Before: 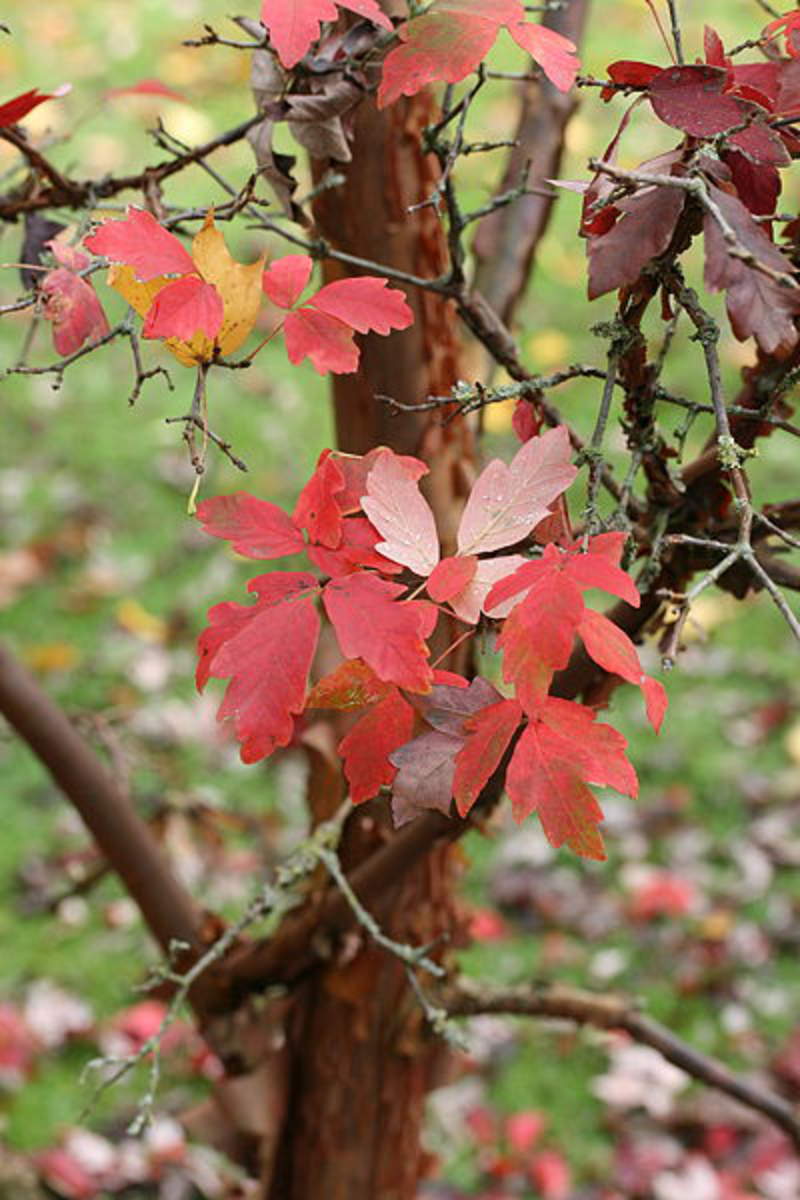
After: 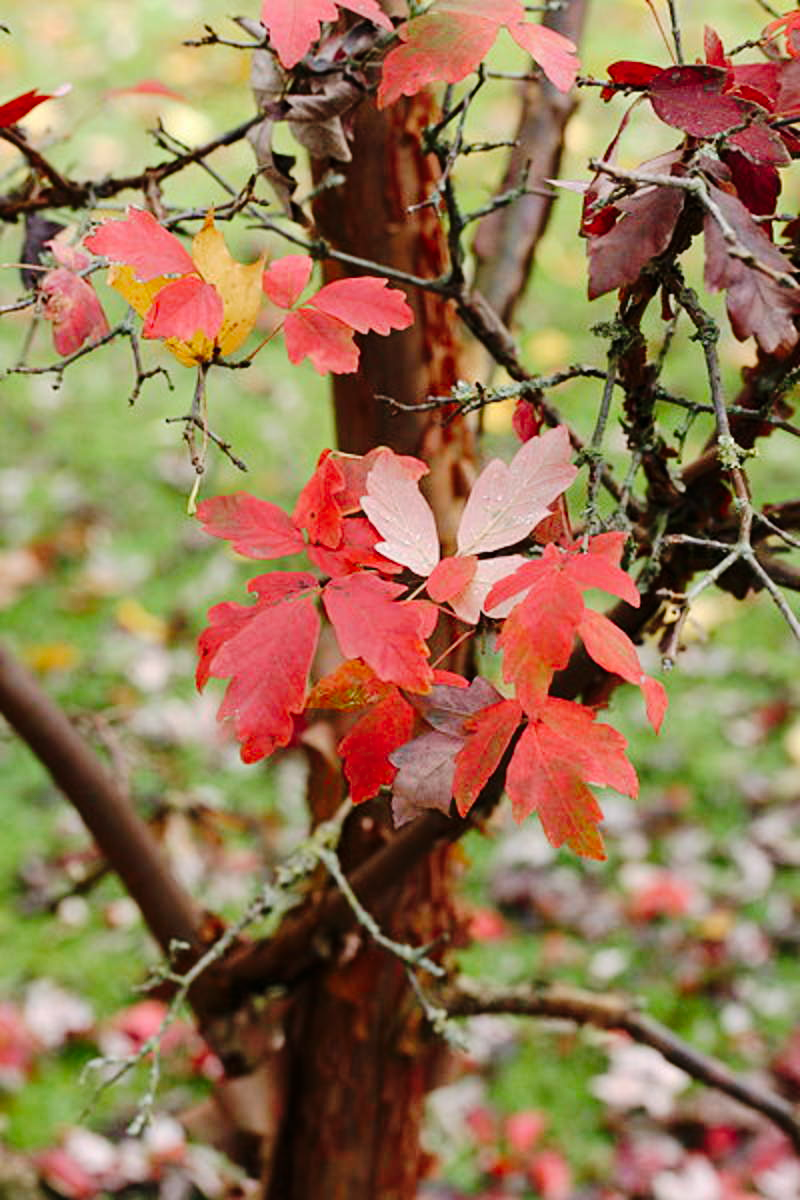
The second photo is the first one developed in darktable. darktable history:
tone curve: curves: ch0 [(0.003, 0) (0.066, 0.031) (0.16, 0.089) (0.269, 0.218) (0.395, 0.408) (0.517, 0.56) (0.684, 0.734) (0.791, 0.814) (1, 1)]; ch1 [(0, 0) (0.164, 0.115) (0.337, 0.332) (0.39, 0.398) (0.464, 0.461) (0.501, 0.5) (0.507, 0.5) (0.534, 0.532) (0.577, 0.59) (0.652, 0.681) (0.733, 0.764) (0.819, 0.823) (1, 1)]; ch2 [(0, 0) (0.337, 0.382) (0.464, 0.476) (0.501, 0.5) (0.527, 0.54) (0.551, 0.565) (0.628, 0.632) (0.689, 0.686) (1, 1)], preserve colors none
